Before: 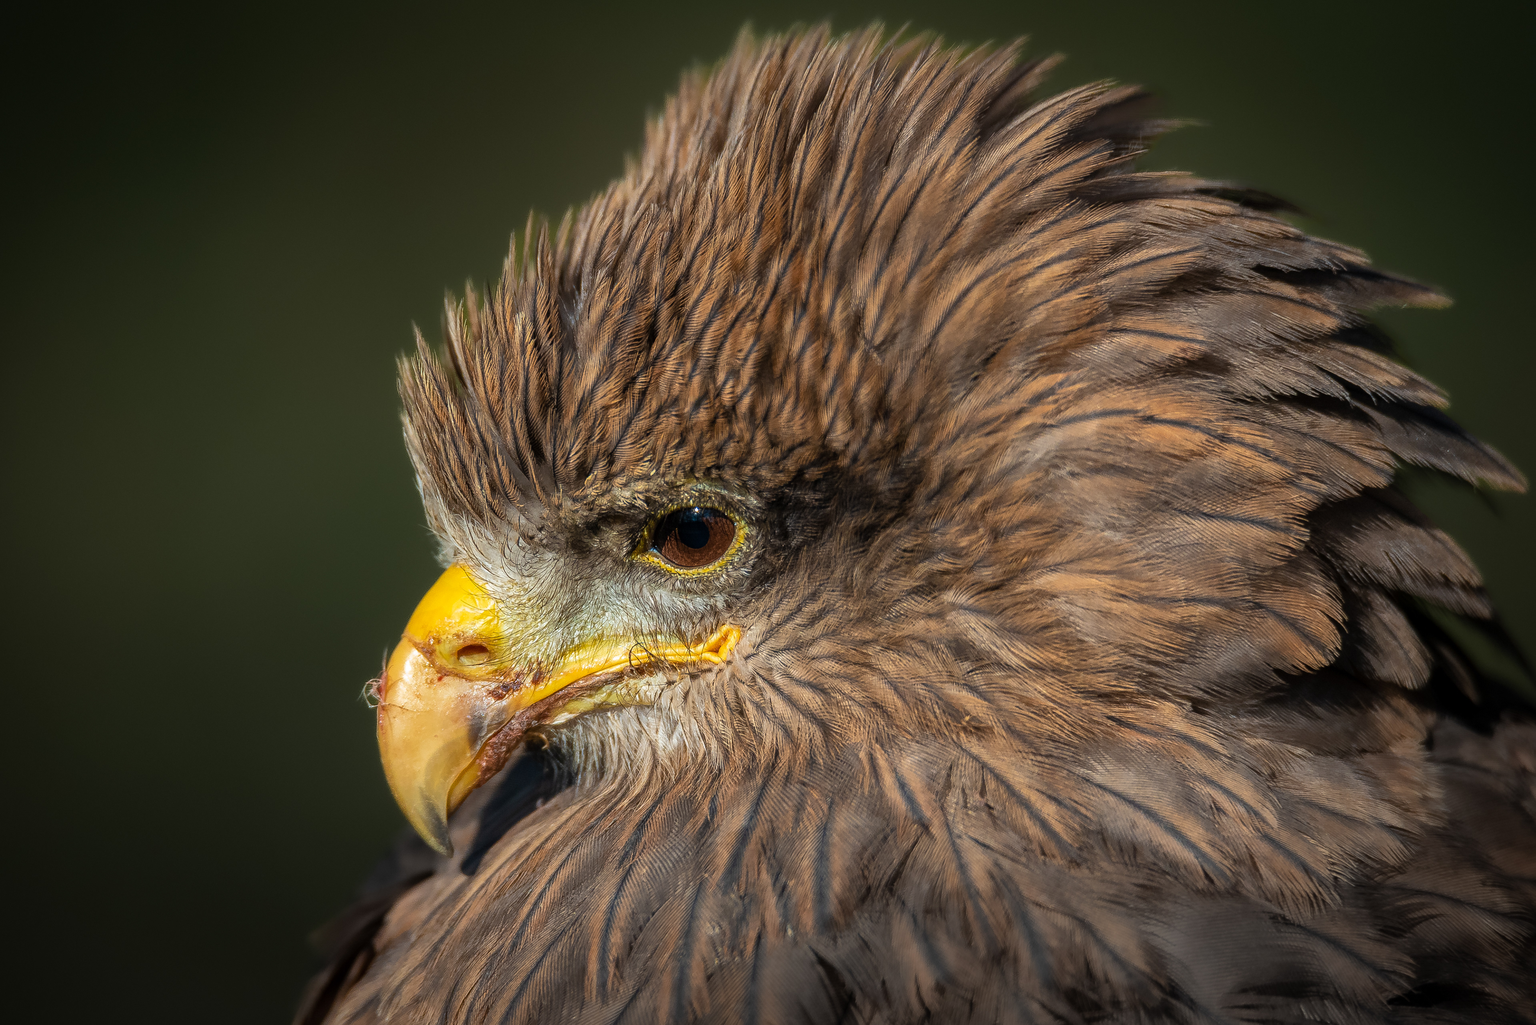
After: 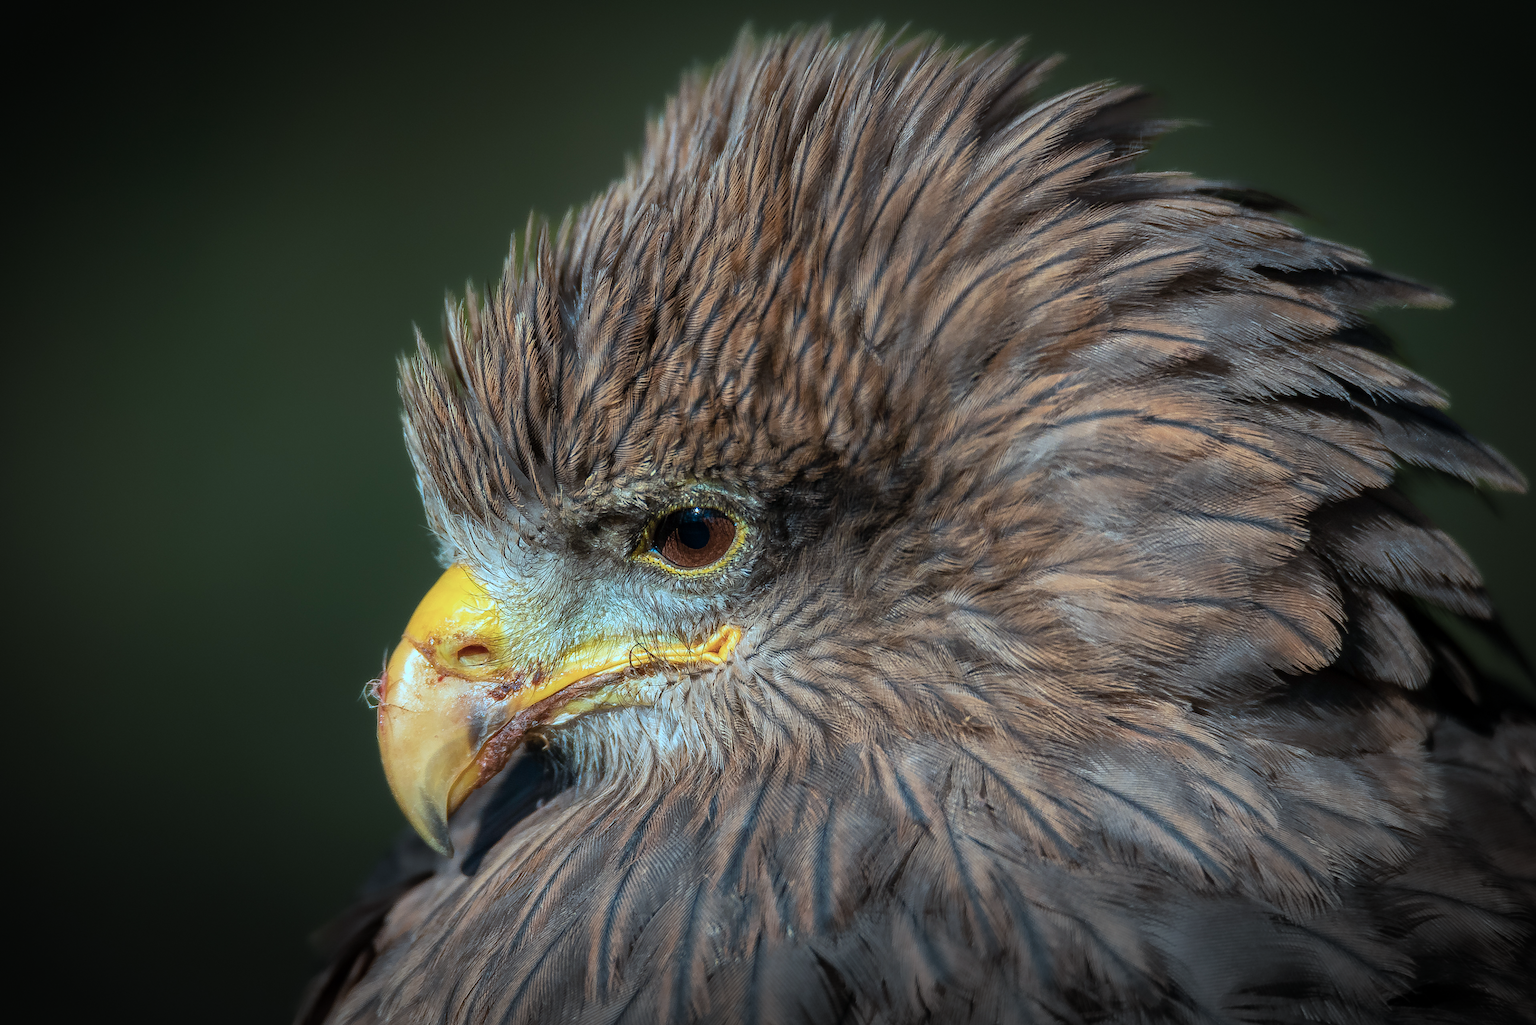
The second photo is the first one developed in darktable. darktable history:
color correction: highlights a* -9.35, highlights b* -23.15
vignetting: automatic ratio true
exposure: compensate highlight preservation false
color calibration: output R [1.003, 0.027, -0.041, 0], output G [-0.018, 1.043, -0.038, 0], output B [0.071, -0.086, 1.017, 0], illuminant as shot in camera, x 0.359, y 0.362, temperature 4570.54 K
